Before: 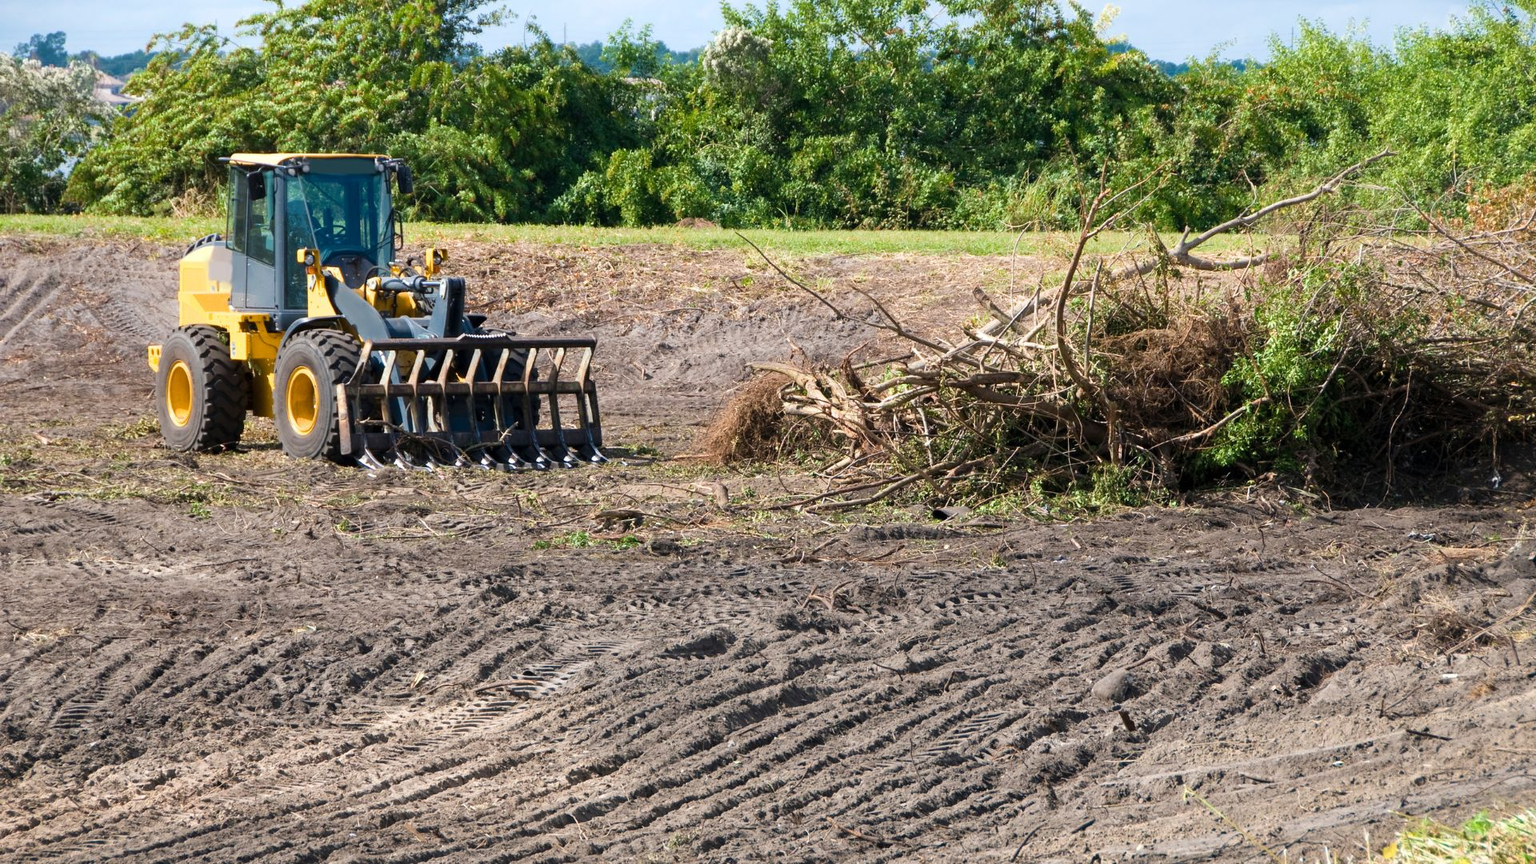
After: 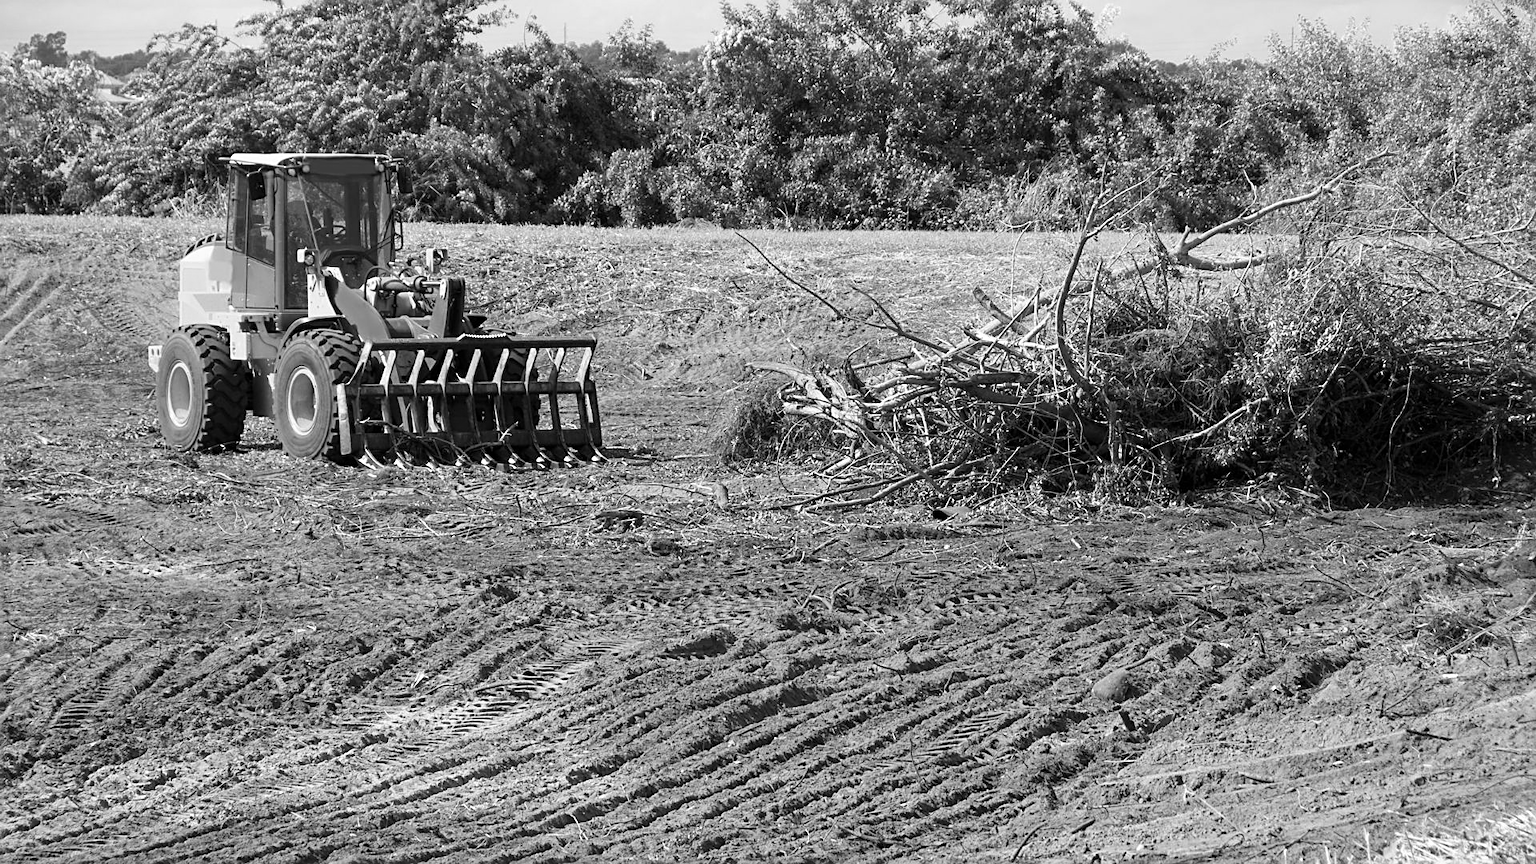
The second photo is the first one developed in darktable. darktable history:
monochrome: on, module defaults
color balance rgb: shadows lift › hue 87.51°, highlights gain › chroma 1.62%, highlights gain › hue 55.1°, global offset › chroma 0.1%, global offset › hue 253.66°, linear chroma grading › global chroma 0.5%
sharpen: on, module defaults
